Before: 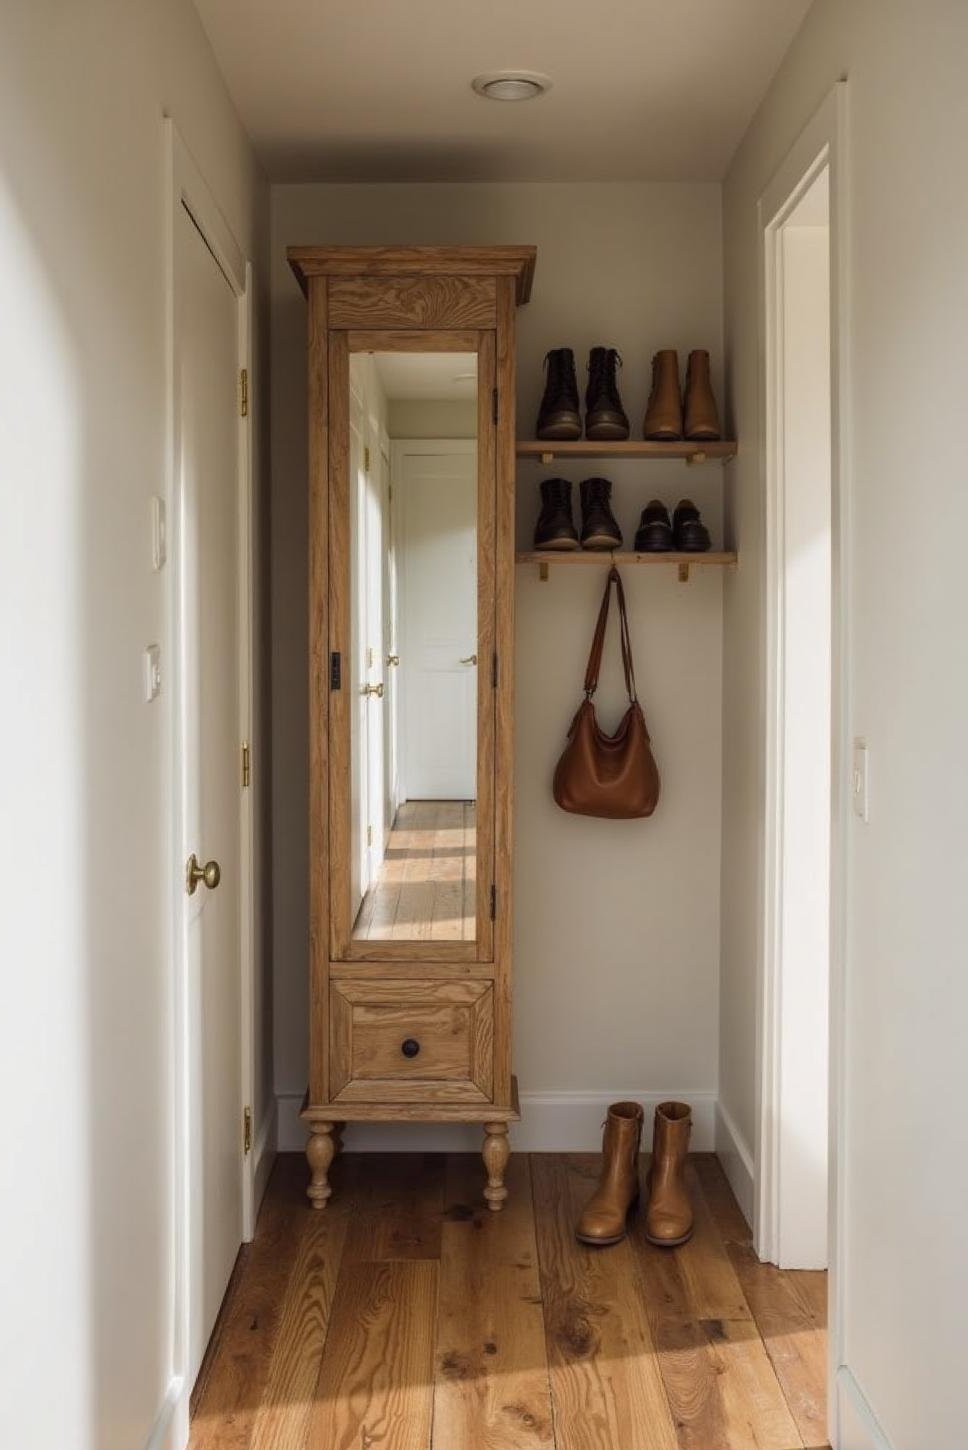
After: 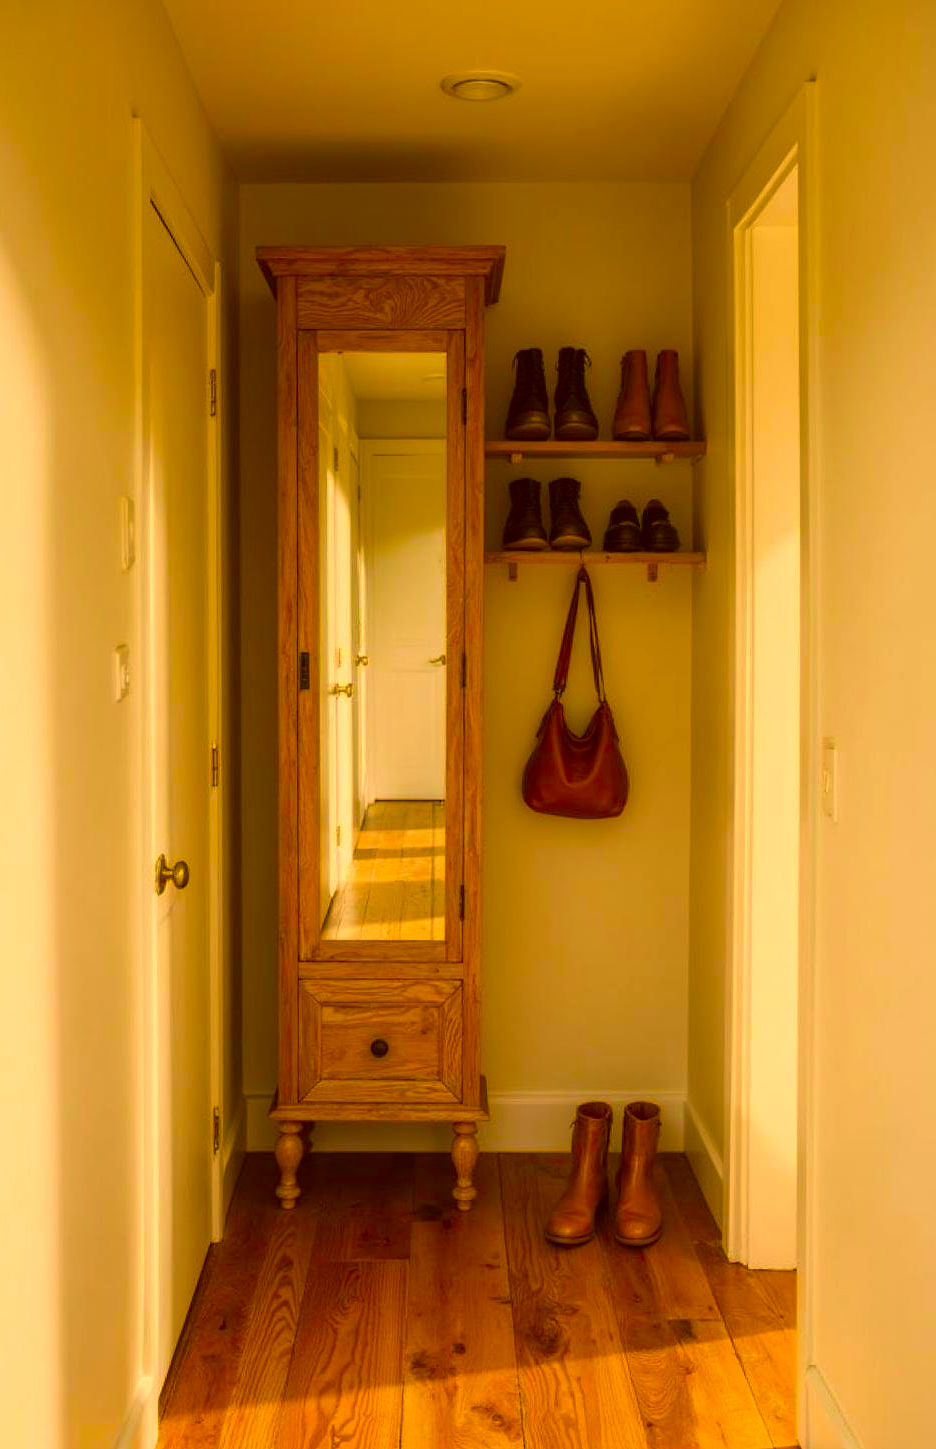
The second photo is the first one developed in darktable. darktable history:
crop and rotate: left 3.238%
color correction: highlights a* 10.44, highlights b* 30.04, shadows a* 2.73, shadows b* 17.51, saturation 1.72
